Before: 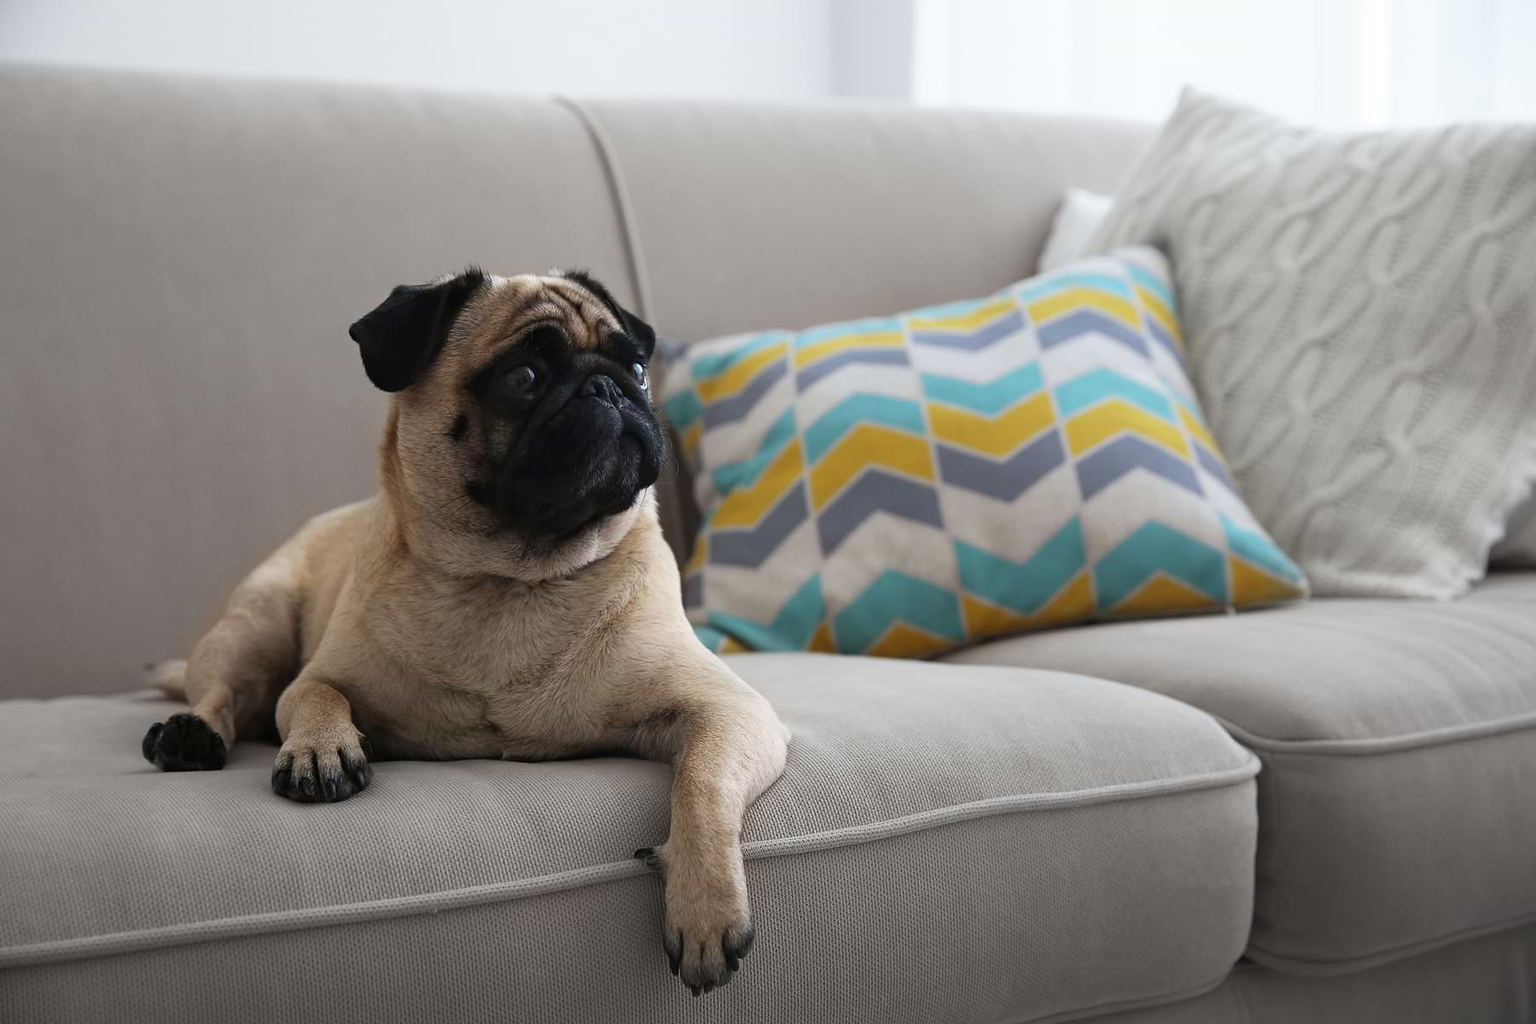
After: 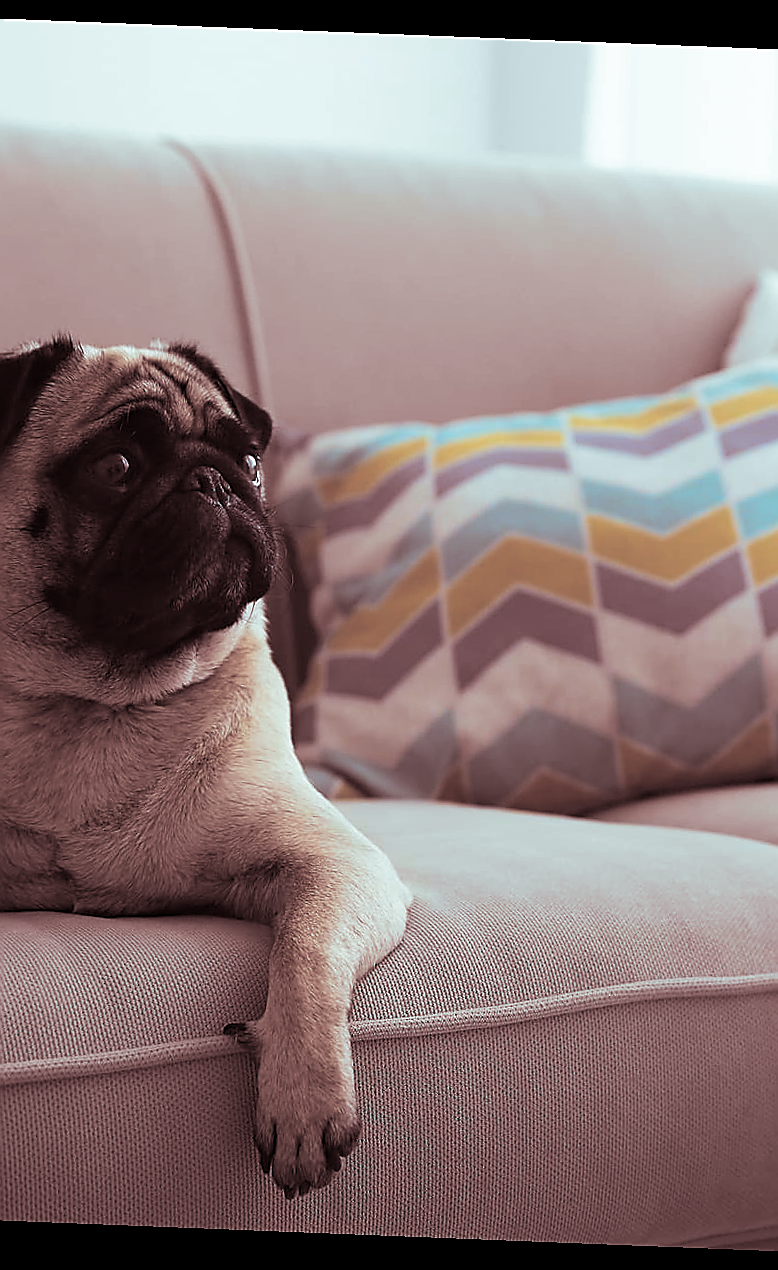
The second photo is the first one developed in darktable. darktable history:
rotate and perspective: rotation 2.27°, automatic cropping off
sharpen: radius 1.4, amount 1.25, threshold 0.7
crop: left 28.583%, right 29.231%
split-toning: shadows › saturation 0.3, highlights › hue 180°, highlights › saturation 0.3, compress 0%
